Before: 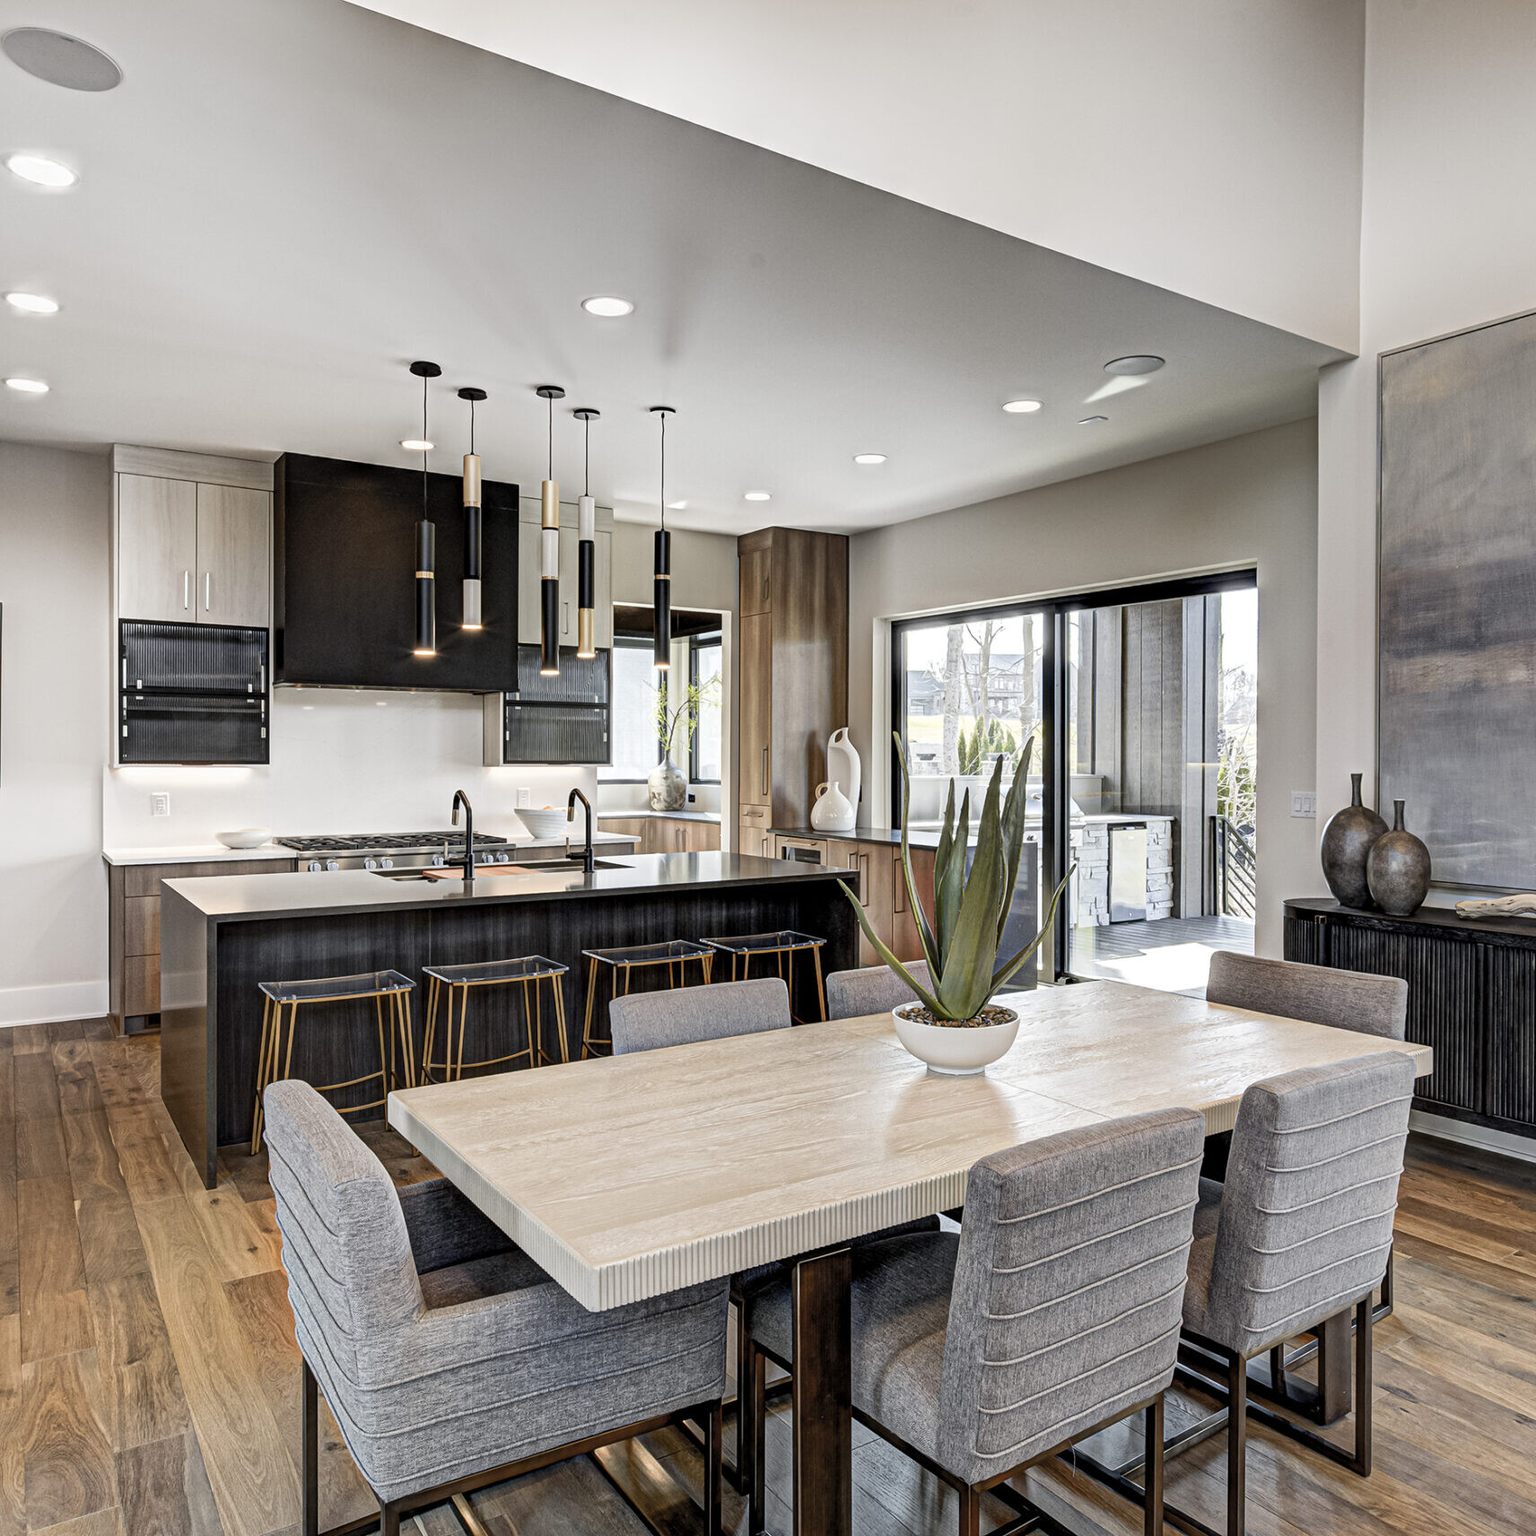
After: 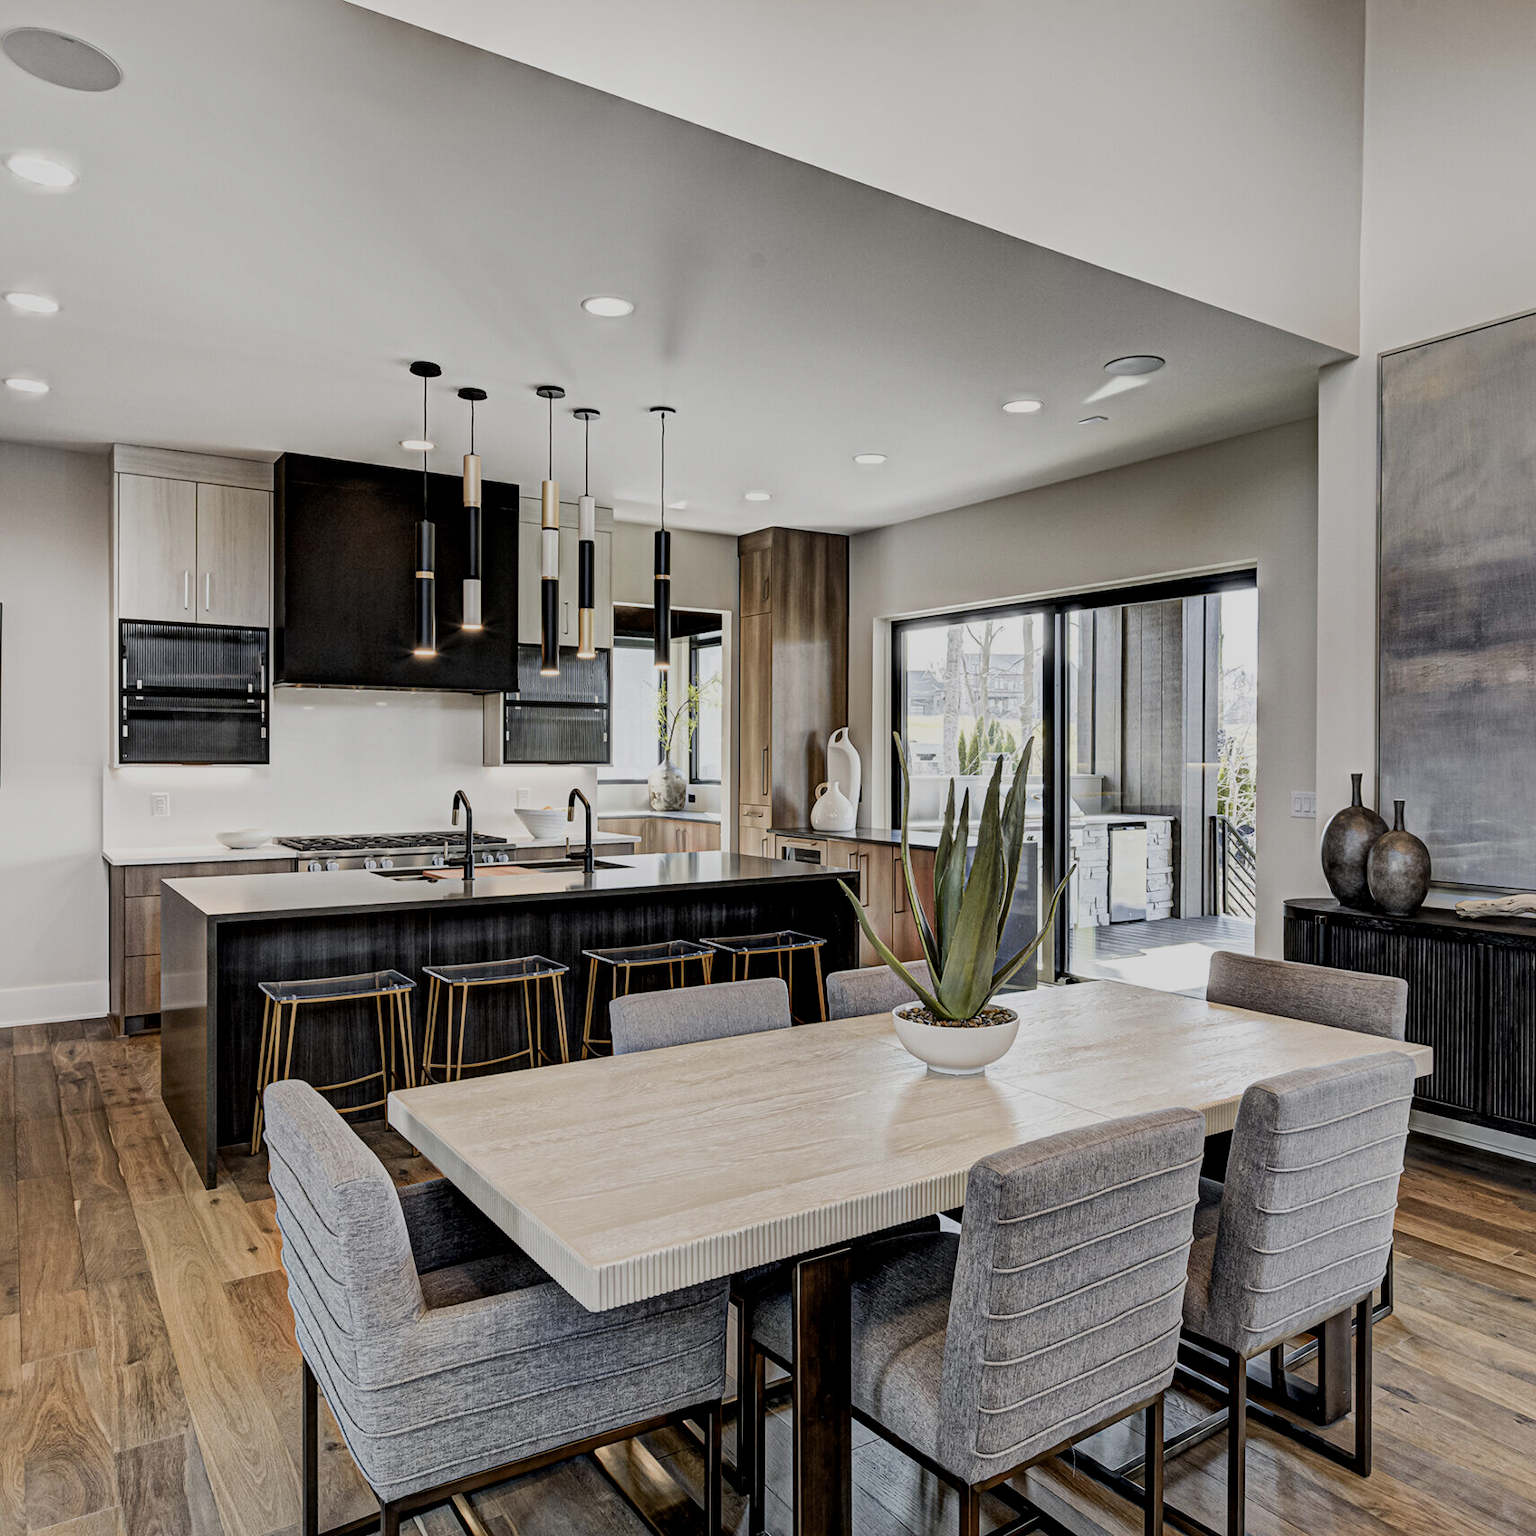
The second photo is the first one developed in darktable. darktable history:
contrast brightness saturation: contrast 0.03, brightness -0.04
local contrast: mode bilateral grid, contrast 20, coarseness 50, detail 120%, midtone range 0.2
filmic rgb: black relative exposure -7.65 EV, white relative exposure 4.56 EV, hardness 3.61
